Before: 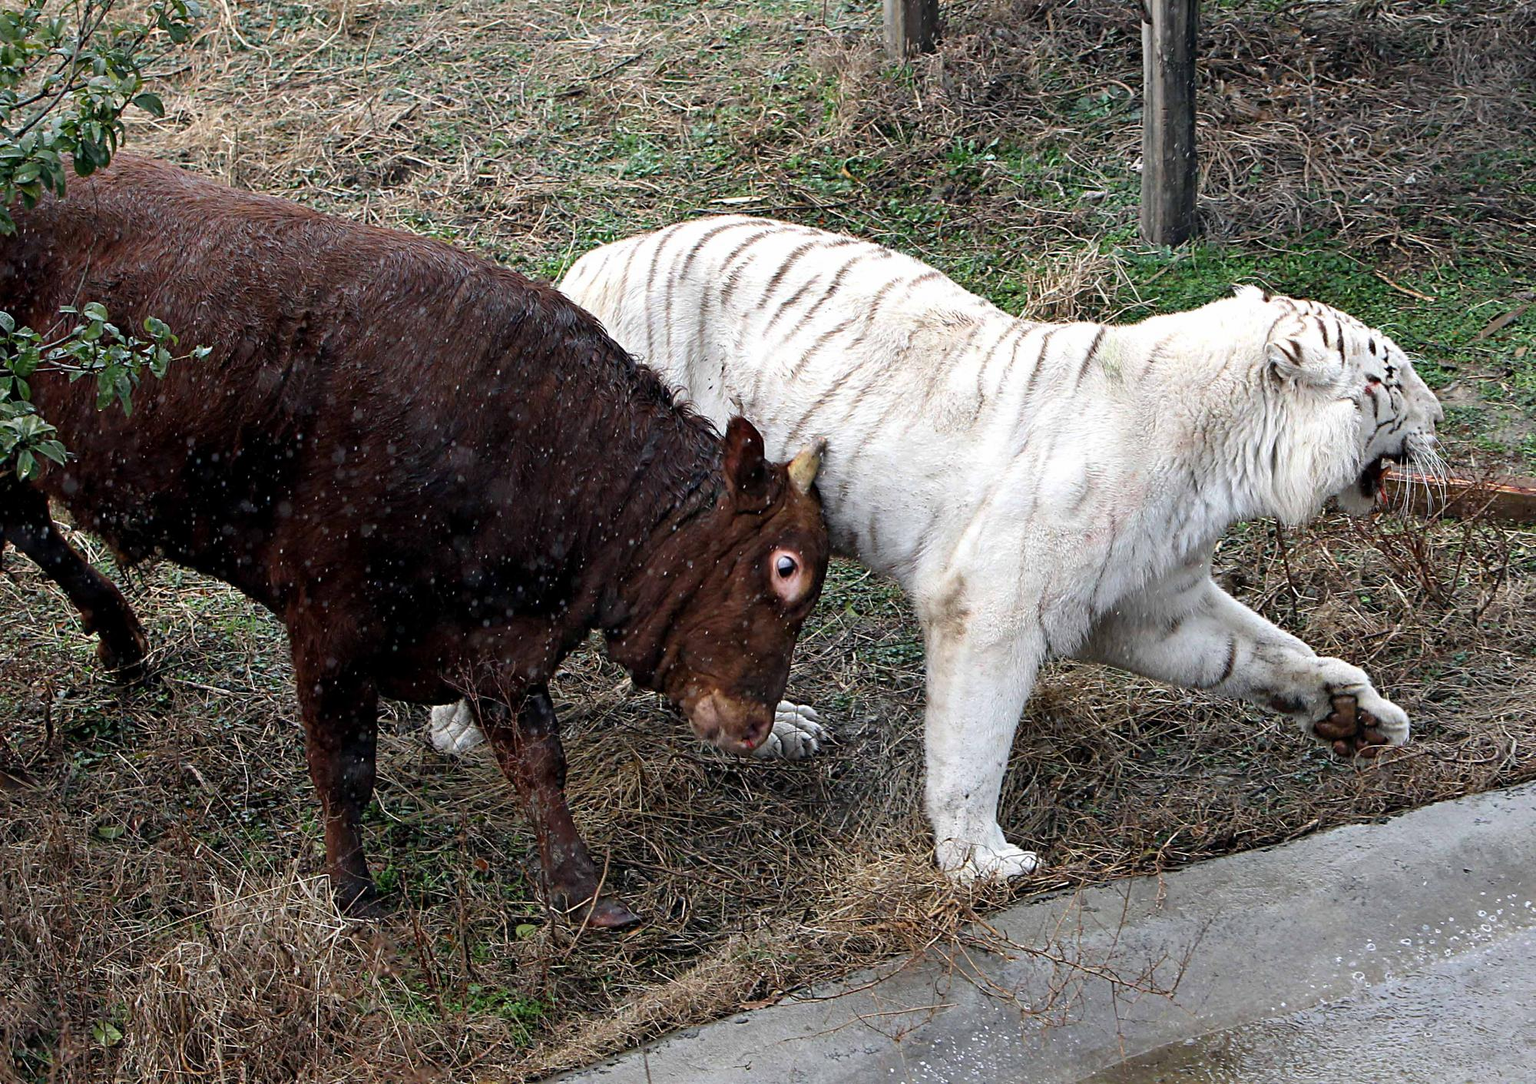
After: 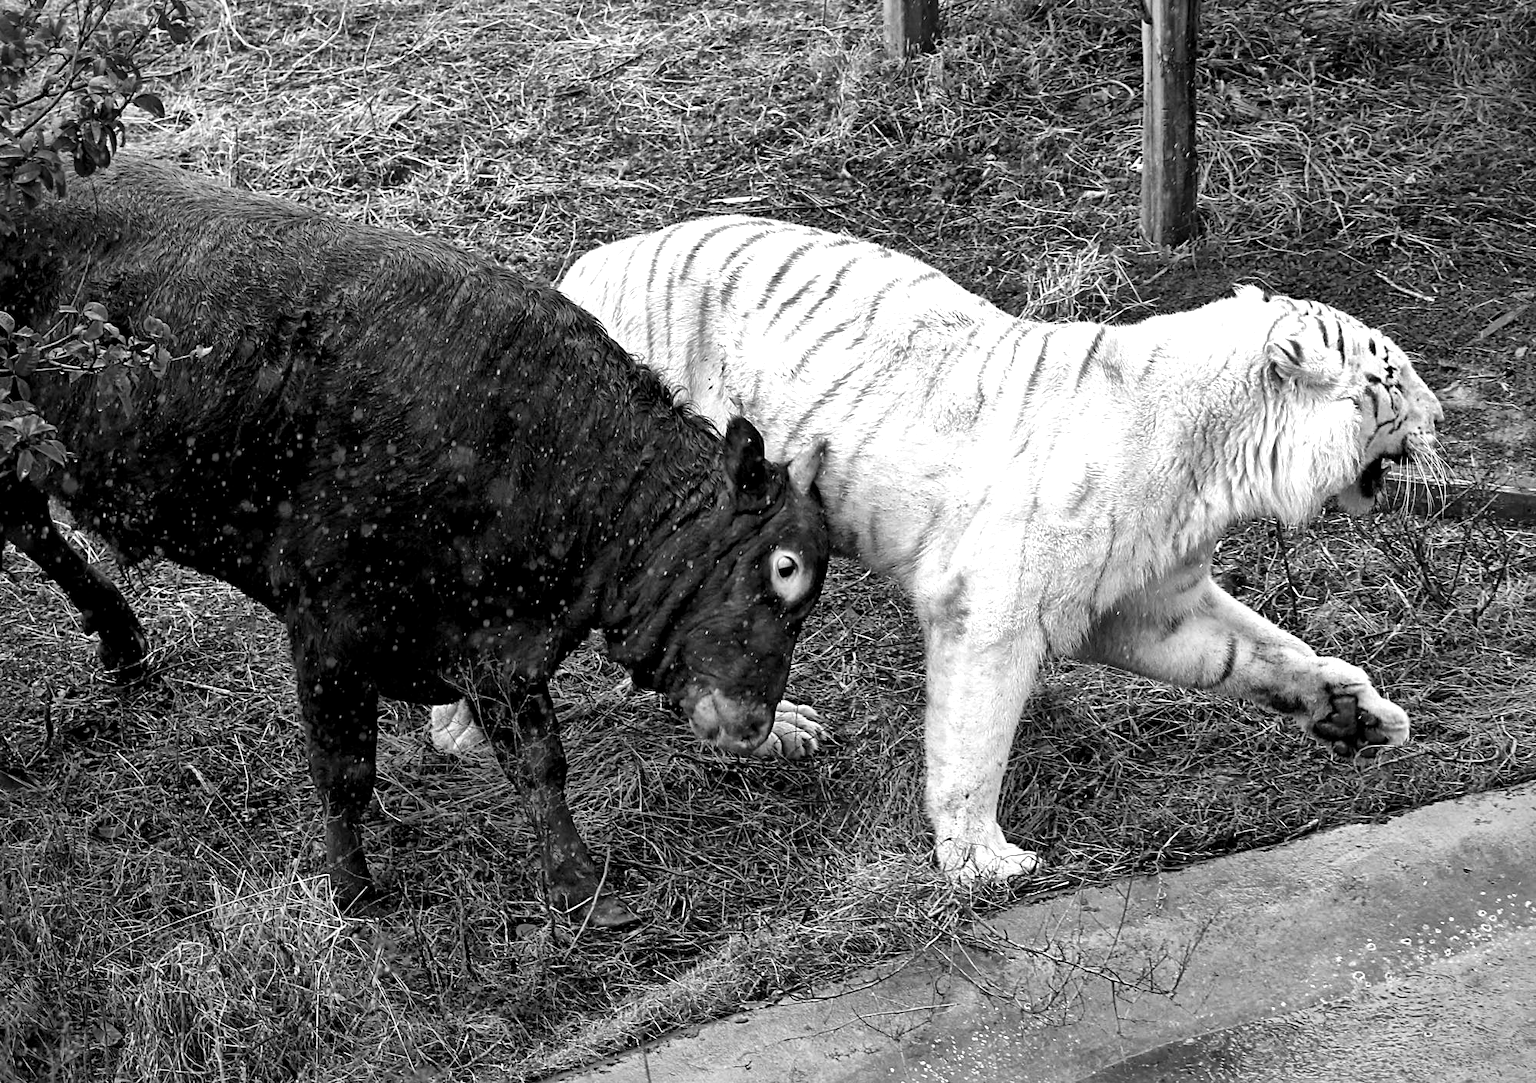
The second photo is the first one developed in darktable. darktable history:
local contrast: mode bilateral grid, contrast 20, coarseness 50, detail 171%, midtone range 0.2
color zones: curves: ch0 [(0.25, 0.5) (0.347, 0.092) (0.75, 0.5)]; ch1 [(0.25, 0.5) (0.33, 0.51) (0.75, 0.5)]
white balance: emerald 1
monochrome: on, module defaults
exposure: exposure 0.3 EV, compensate highlight preservation false
vignetting: fall-off radius 93.87%
